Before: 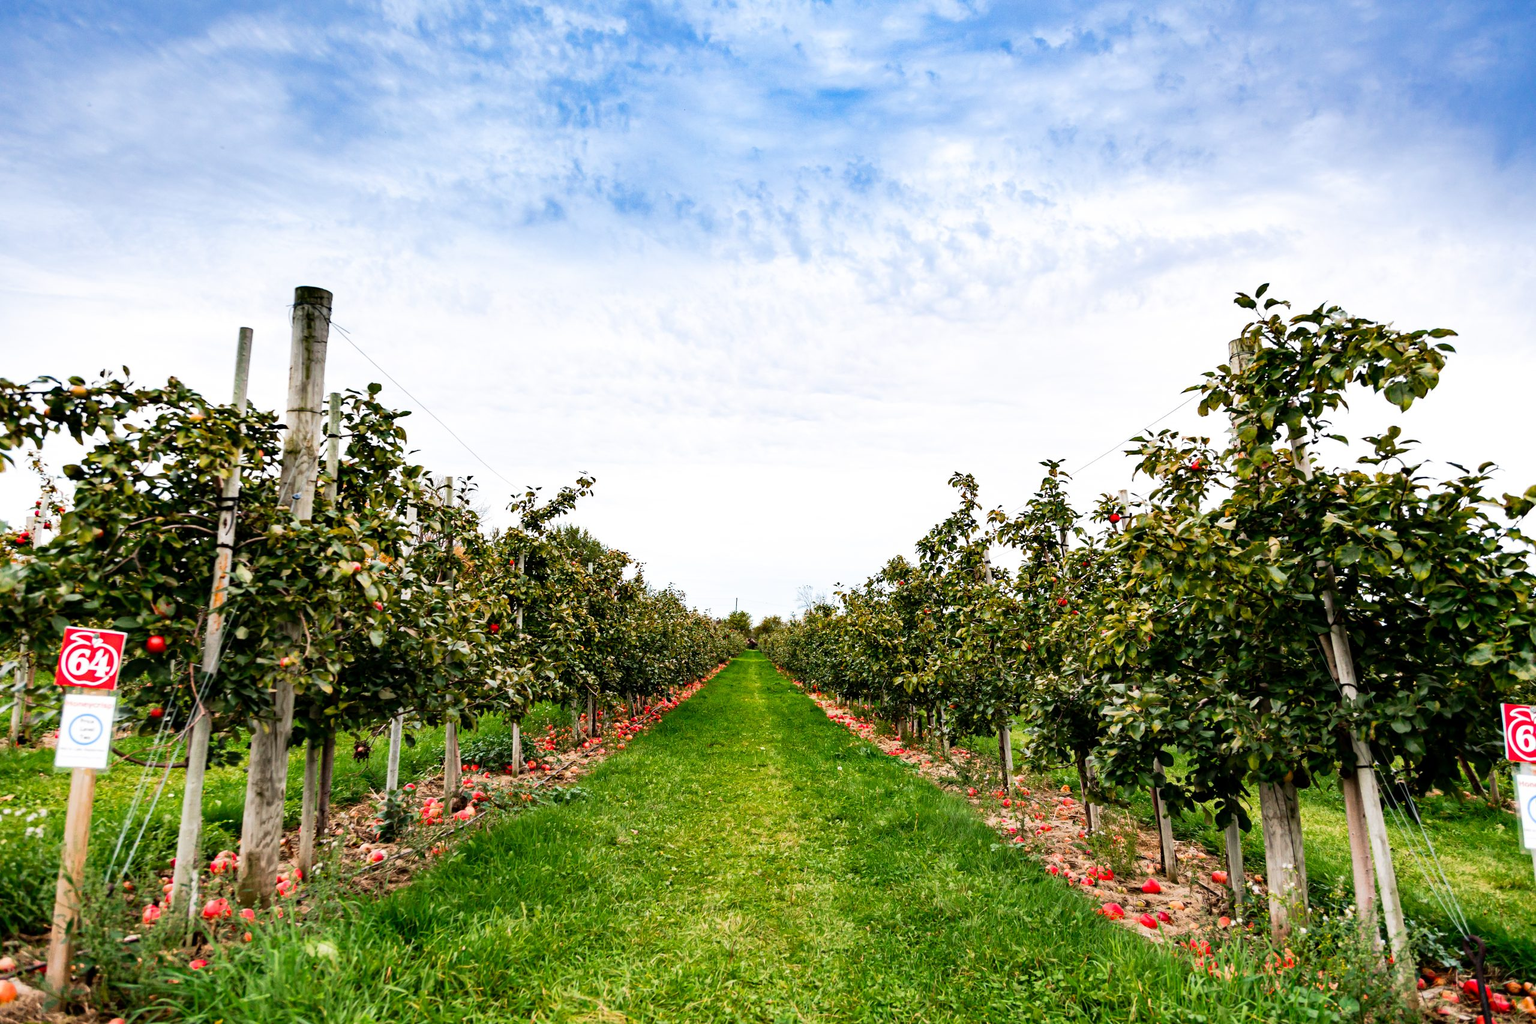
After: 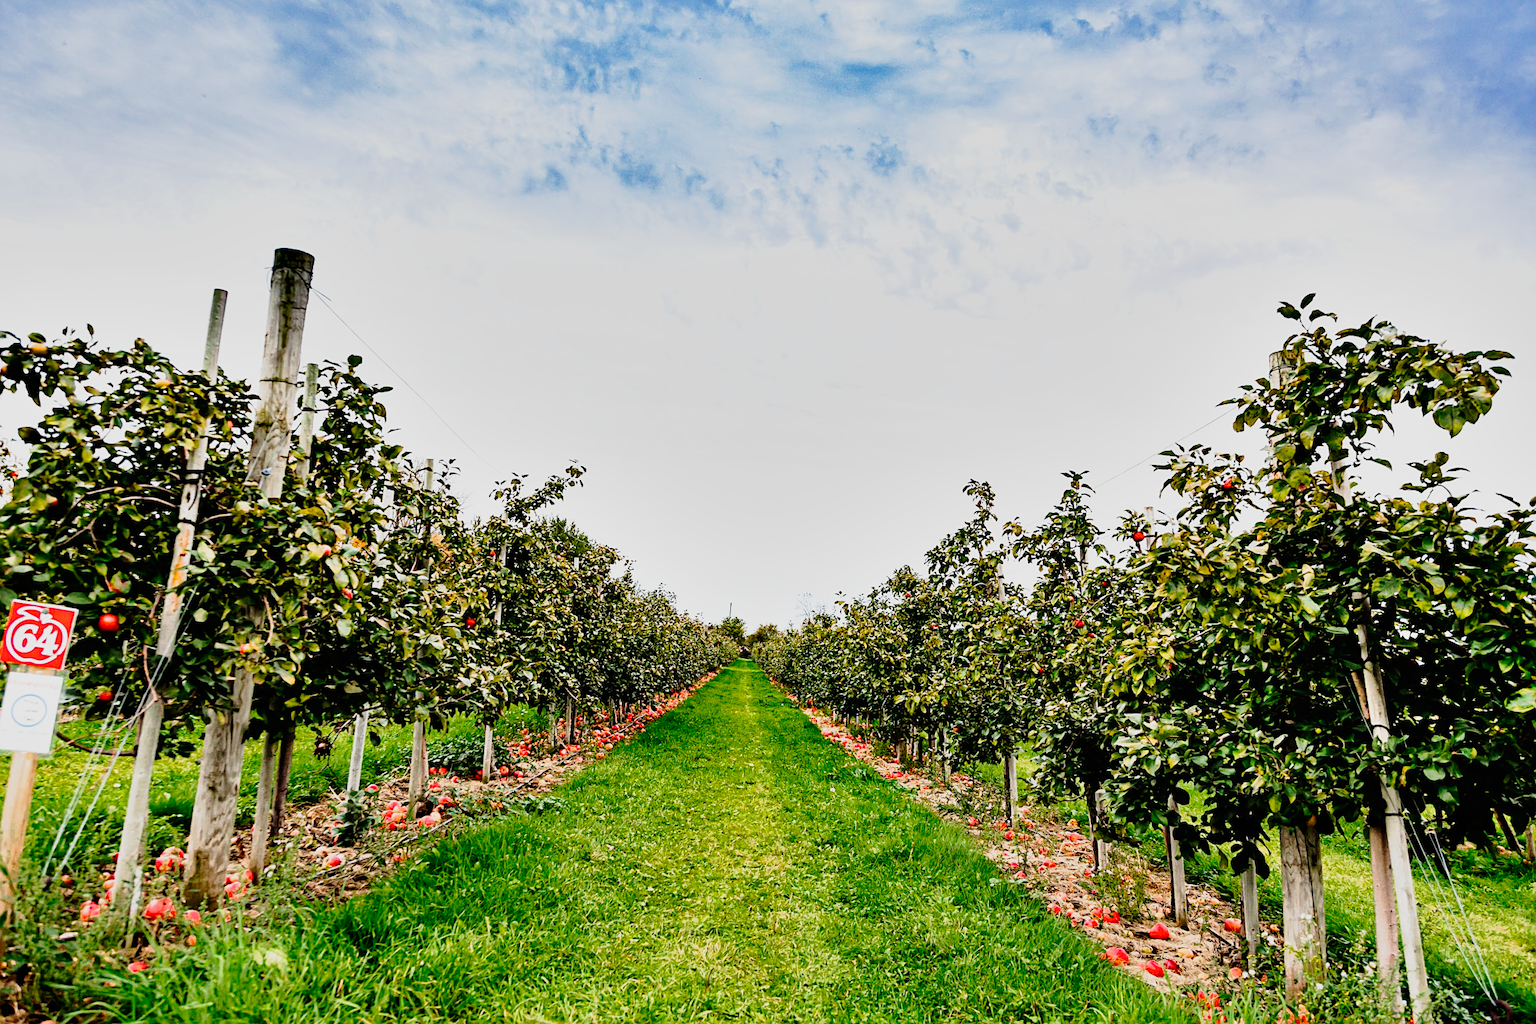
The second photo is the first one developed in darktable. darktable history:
crop and rotate: angle -2.69°
tone curve: curves: ch0 [(0.003, 0.003) (0.104, 0.026) (0.236, 0.181) (0.401, 0.443) (0.495, 0.55) (0.625, 0.67) (0.819, 0.841) (0.96, 0.899)]; ch1 [(0, 0) (0.161, 0.092) (0.37, 0.302) (0.424, 0.402) (0.45, 0.466) (0.495, 0.51) (0.573, 0.571) (0.638, 0.641) (0.751, 0.741) (1, 1)]; ch2 [(0, 0) (0.352, 0.403) (0.466, 0.443) (0.524, 0.526) (0.56, 0.556) (1, 1)], preserve colors none
shadows and highlights: white point adjustment 0.985, highlights color adjustment 55.6%, soften with gaussian
sharpen: on, module defaults
